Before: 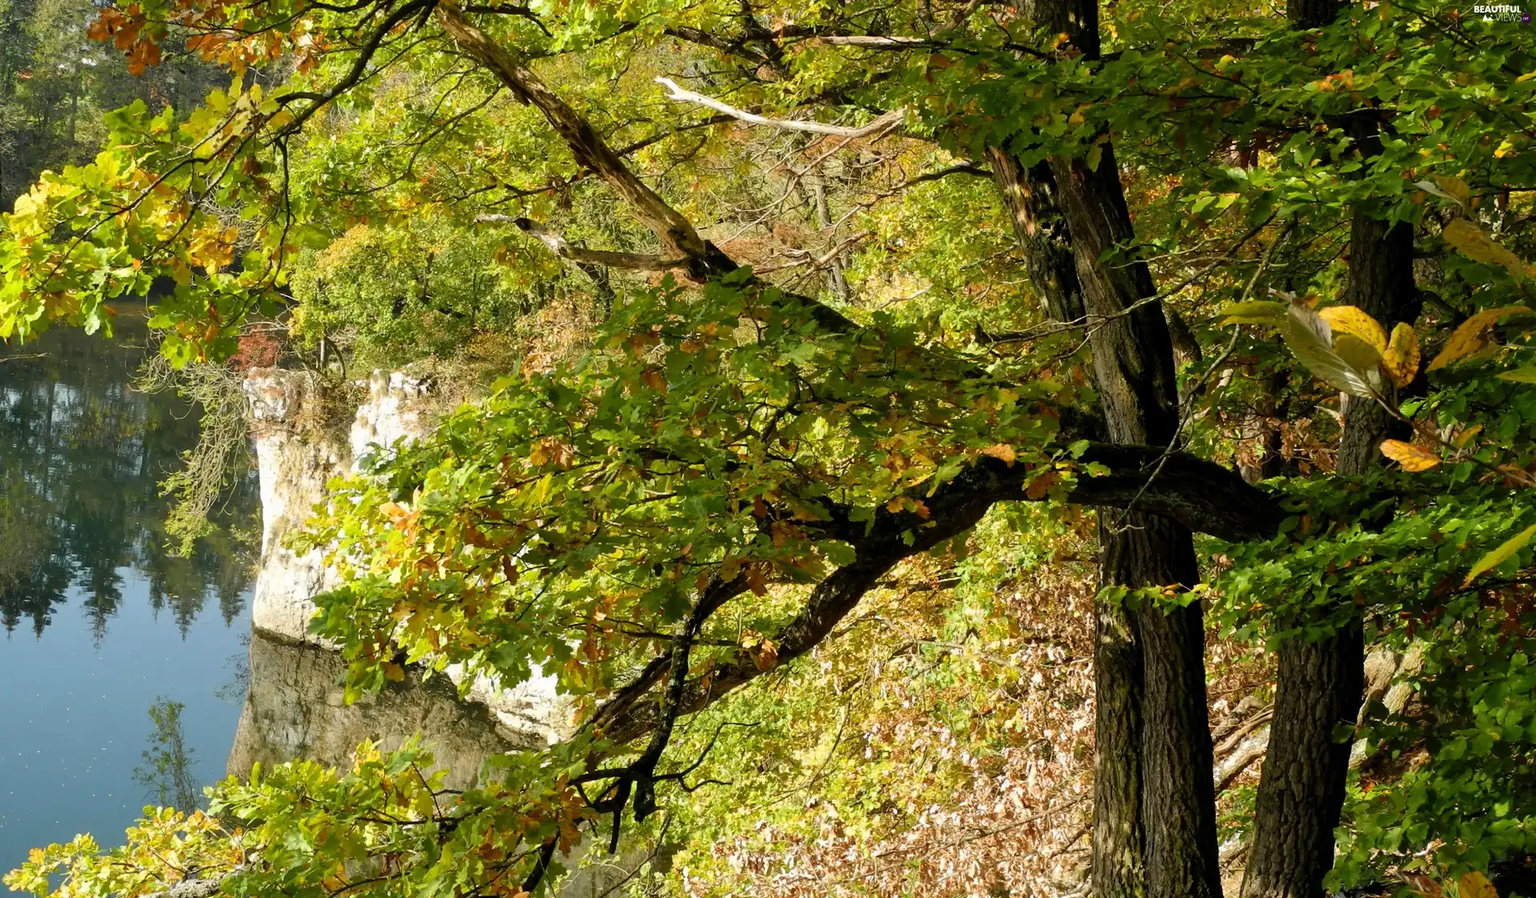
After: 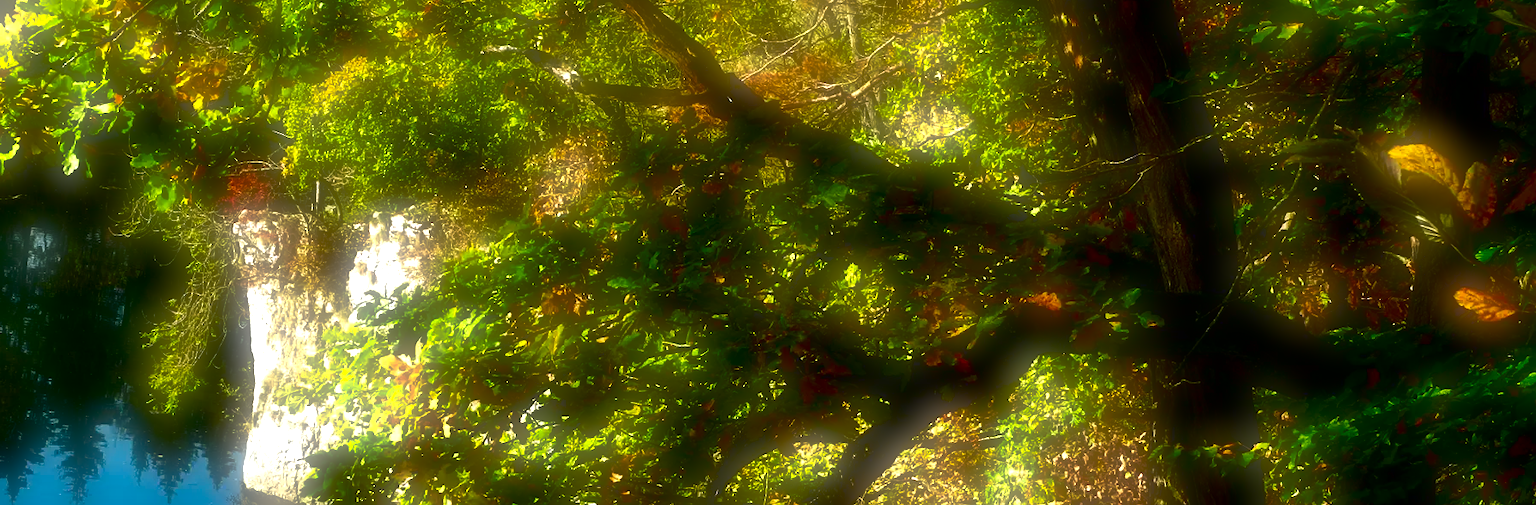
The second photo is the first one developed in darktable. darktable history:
exposure: exposure 0.6 EV, compensate highlight preservation false
contrast brightness saturation: brightness -1, saturation 1
crop: left 1.744%, top 19.225%, right 5.069%, bottom 28.357%
soften: on, module defaults
